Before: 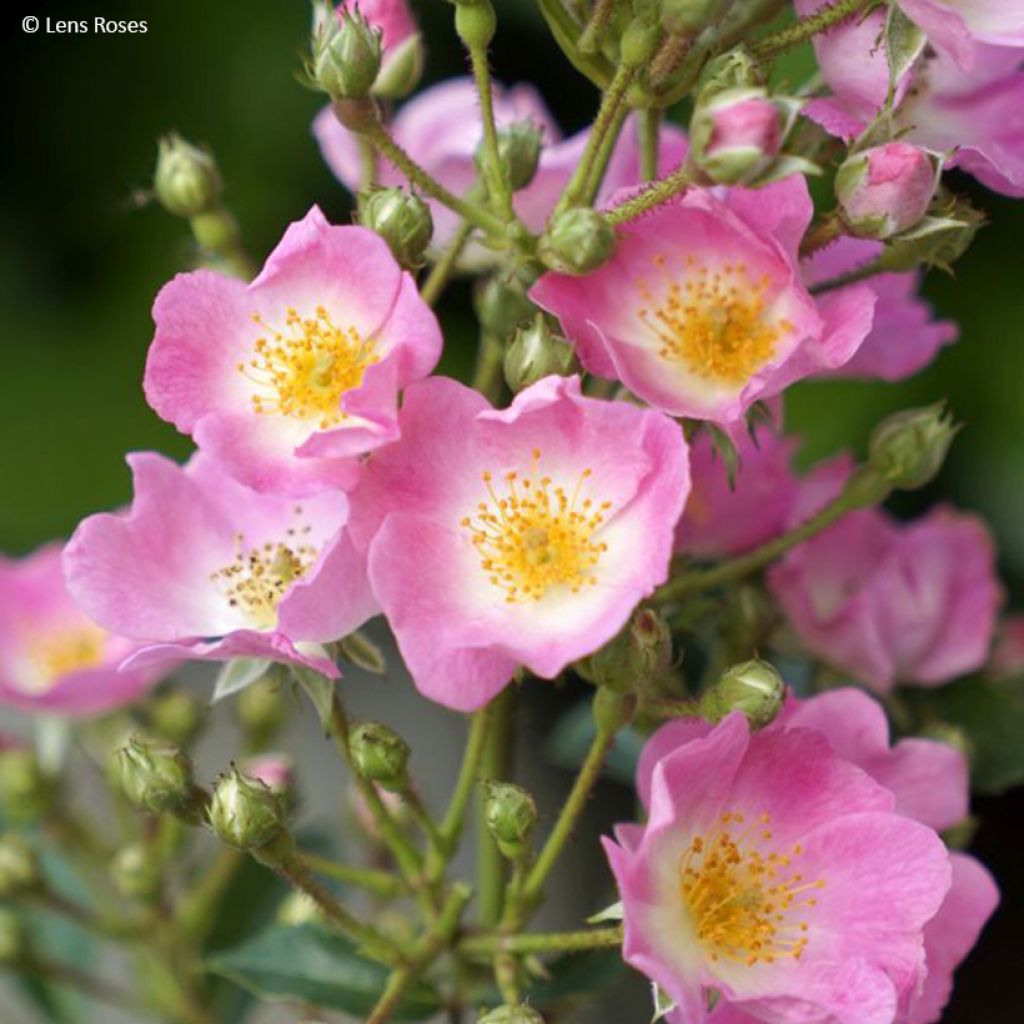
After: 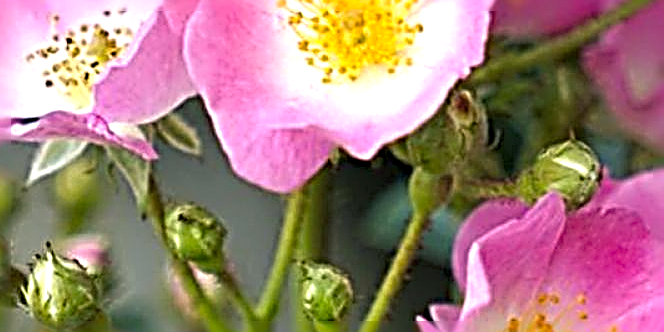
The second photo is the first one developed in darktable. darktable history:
crop: left 17.991%, top 50.693%, right 17.077%, bottom 16.808%
color balance rgb: shadows lift › chroma 2.06%, shadows lift › hue 219.83°, perceptual saturation grading › global saturation 16.122%, perceptual brilliance grading › global brilliance 12.744%
sharpen: radius 4.01, amount 1.995
